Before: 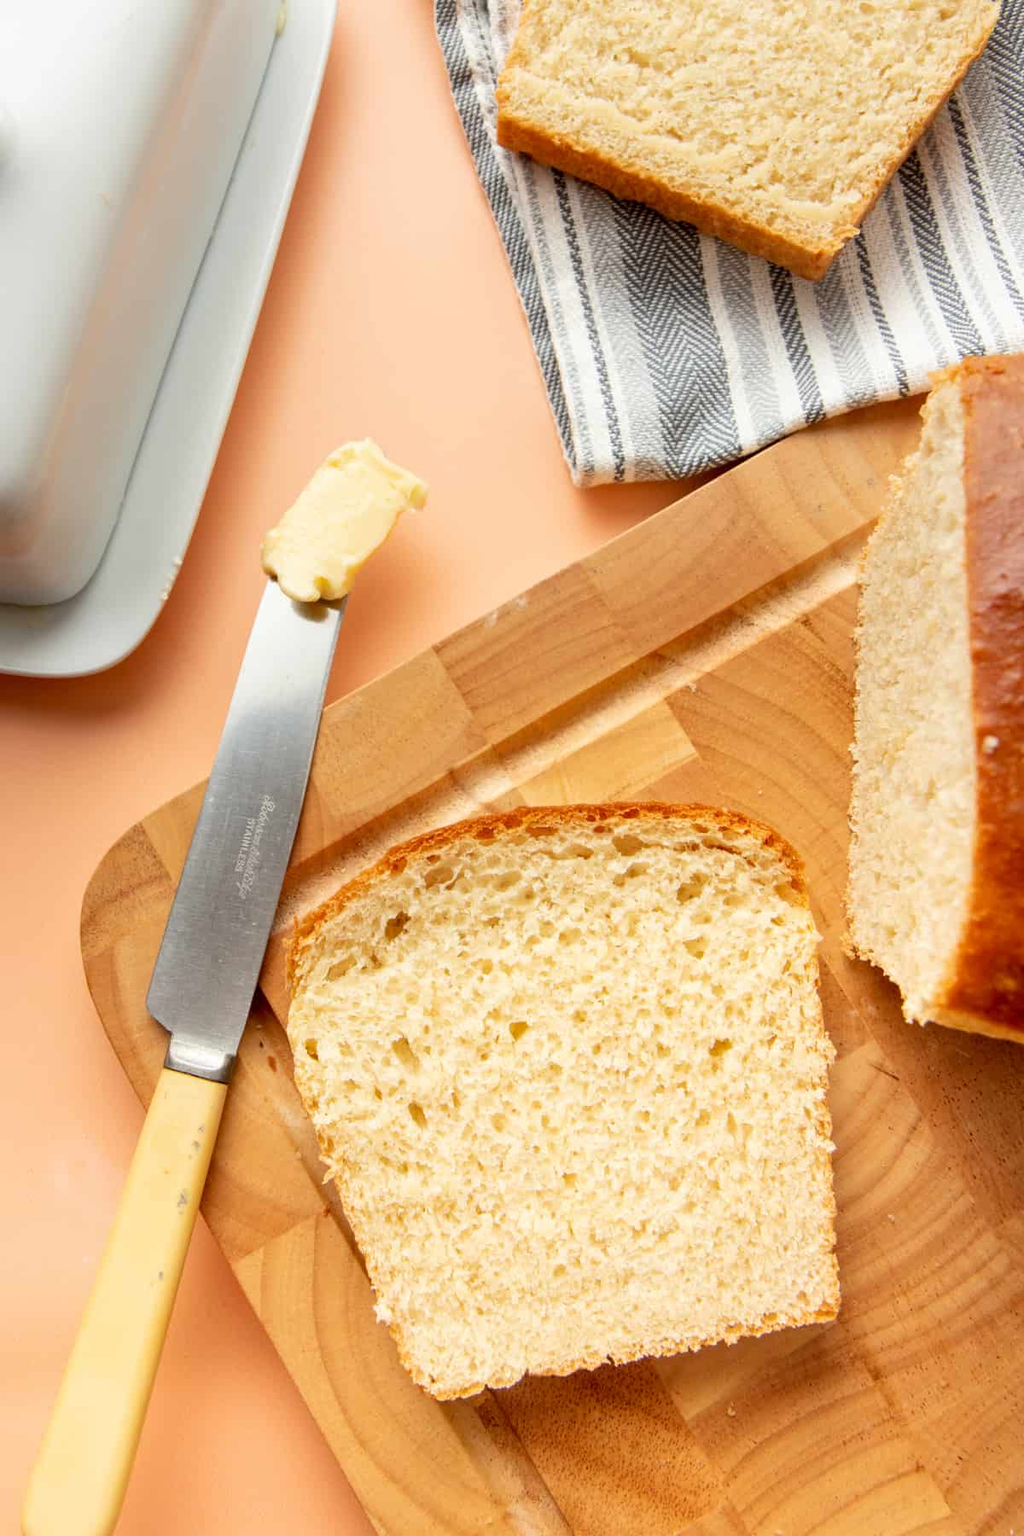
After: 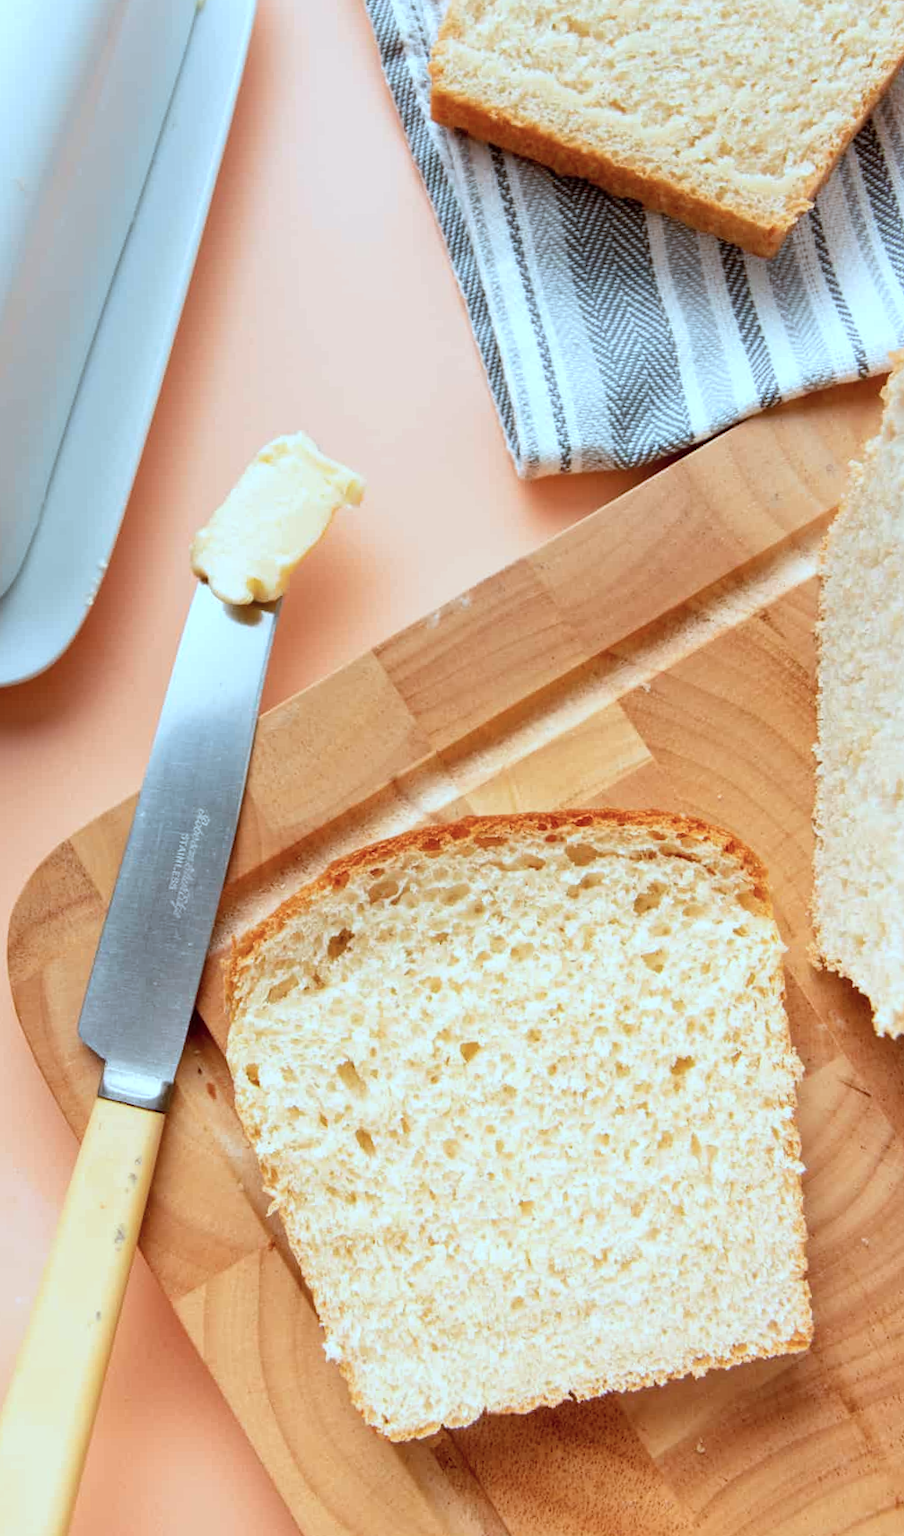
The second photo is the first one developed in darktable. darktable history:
color correction: highlights a* -9.35, highlights b* -23.15
rotate and perspective: rotation -1°, crop left 0.011, crop right 0.989, crop top 0.025, crop bottom 0.975
crop: left 7.598%, right 7.873%
